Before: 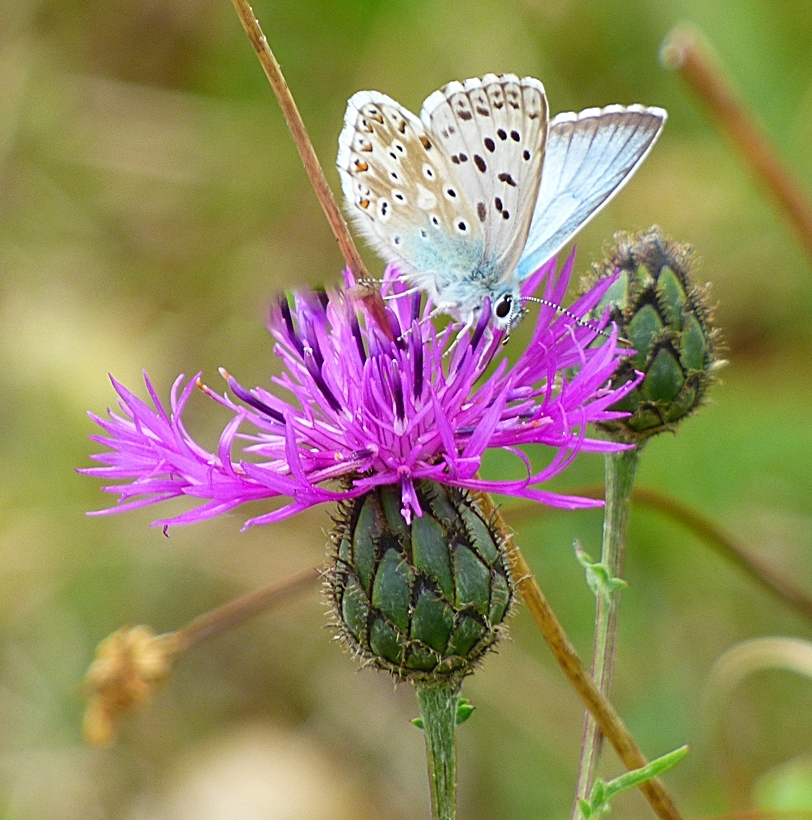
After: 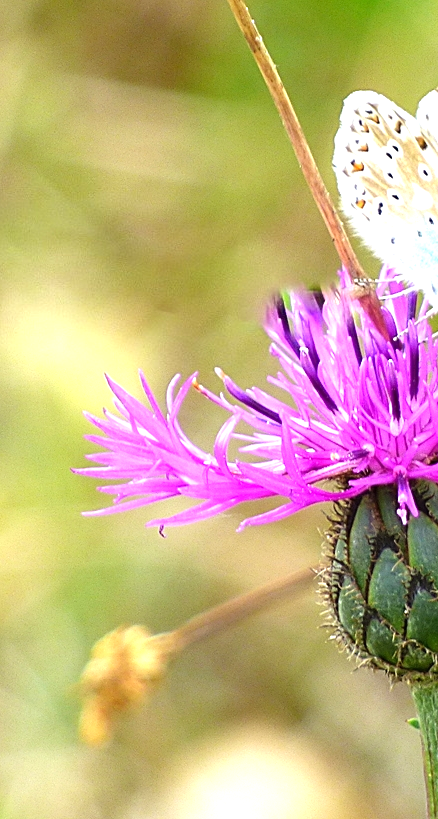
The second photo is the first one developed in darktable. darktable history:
crop: left 0.588%, right 45.465%, bottom 0.084%
exposure: exposure 0.495 EV, compensate highlight preservation false
tone equalizer: -8 EV -0.454 EV, -7 EV -0.388 EV, -6 EV -0.351 EV, -5 EV -0.213 EV, -3 EV 0.221 EV, -2 EV 0.34 EV, -1 EV 0.379 EV, +0 EV 0.414 EV
levels: mode automatic
